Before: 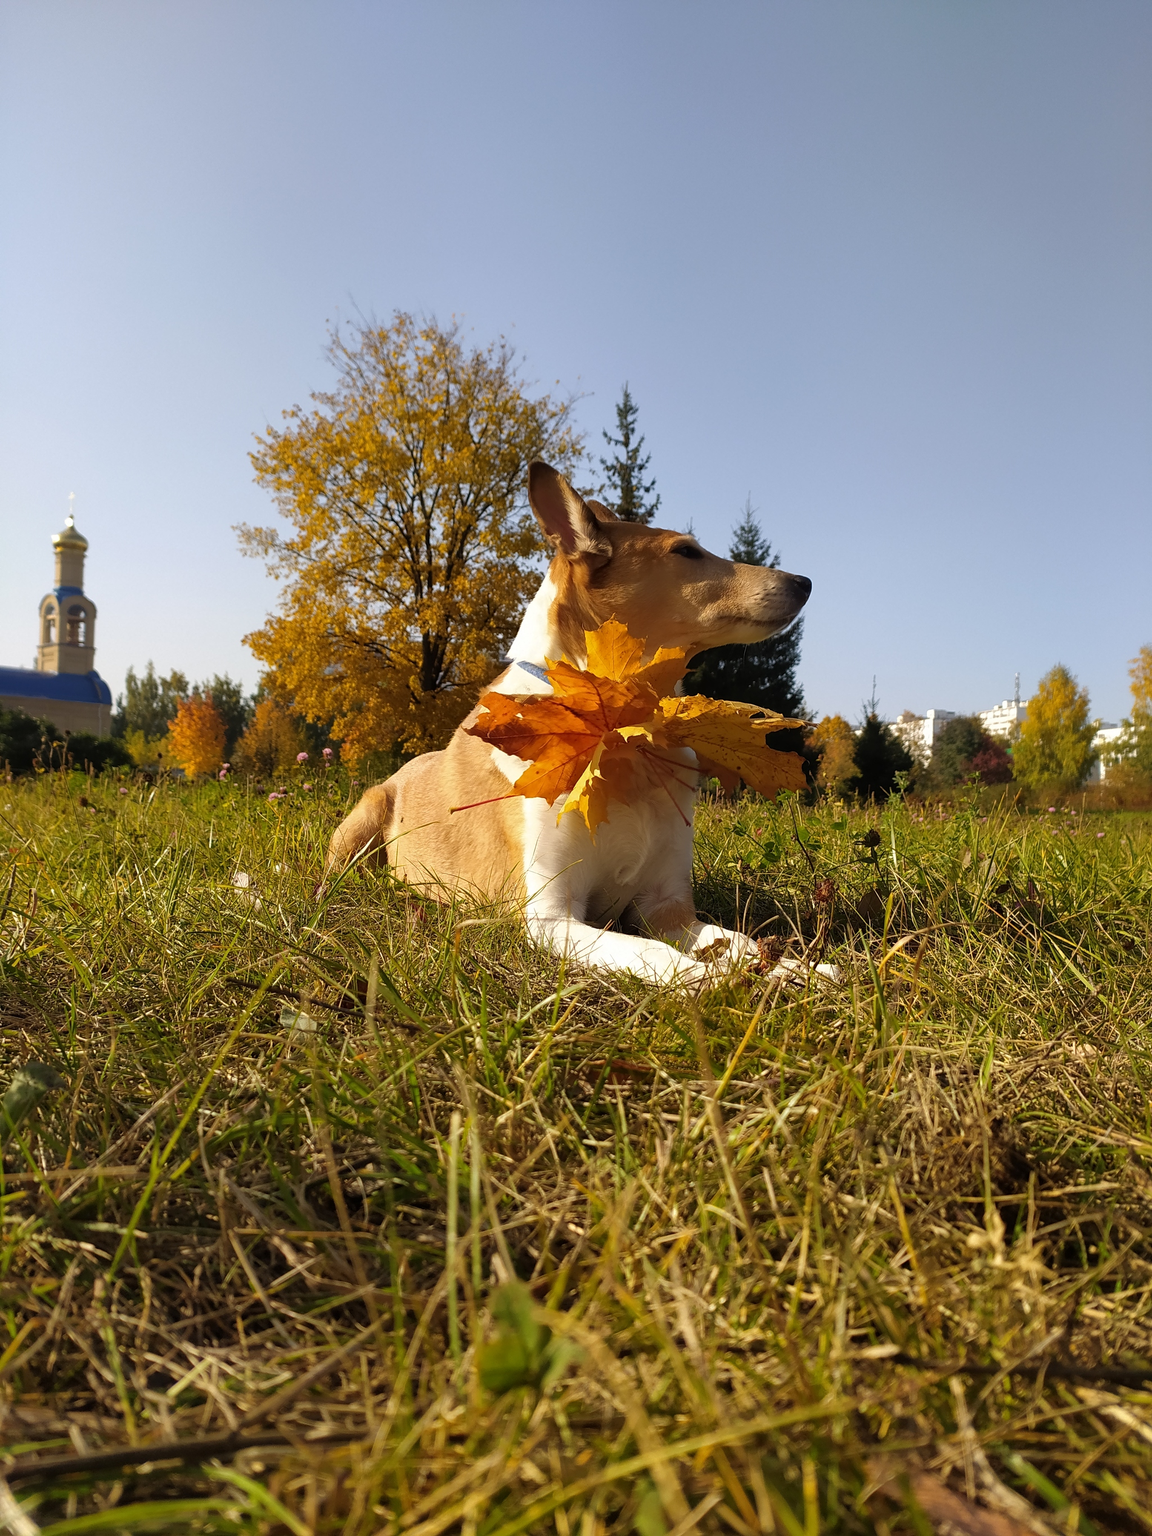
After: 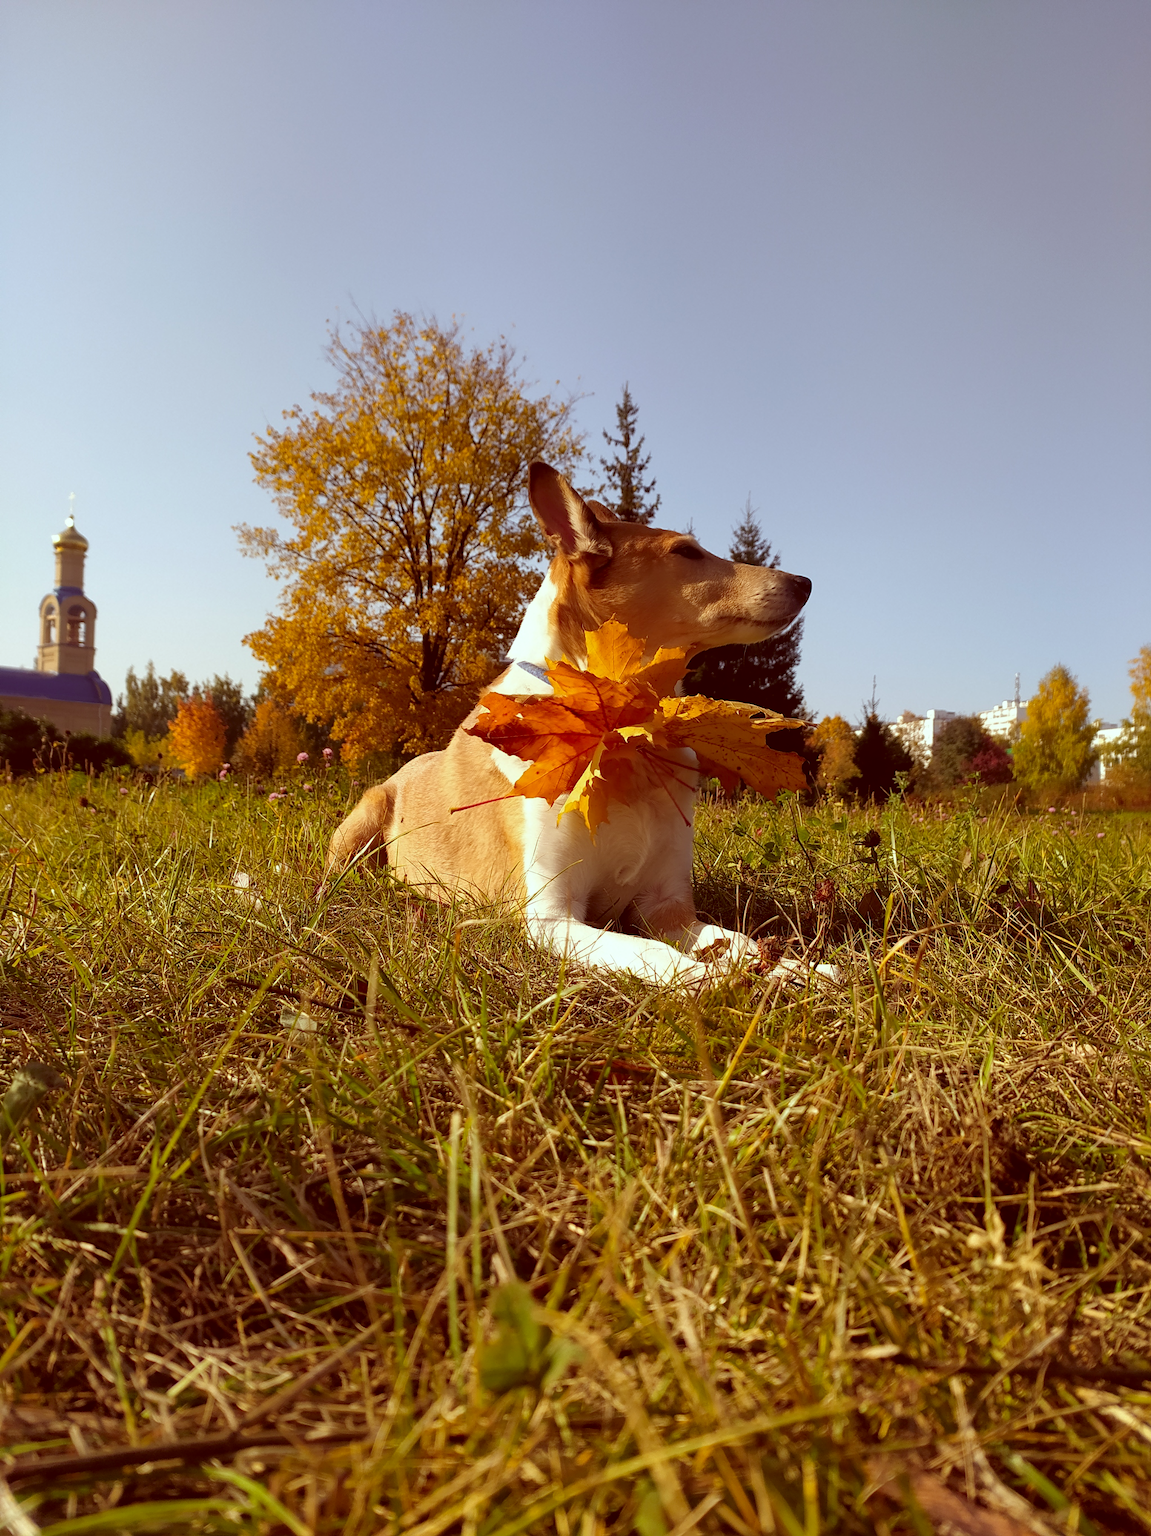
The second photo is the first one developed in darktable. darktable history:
color correction: highlights a* -7.07, highlights b* -0.172, shadows a* 20.88, shadows b* 10.94
